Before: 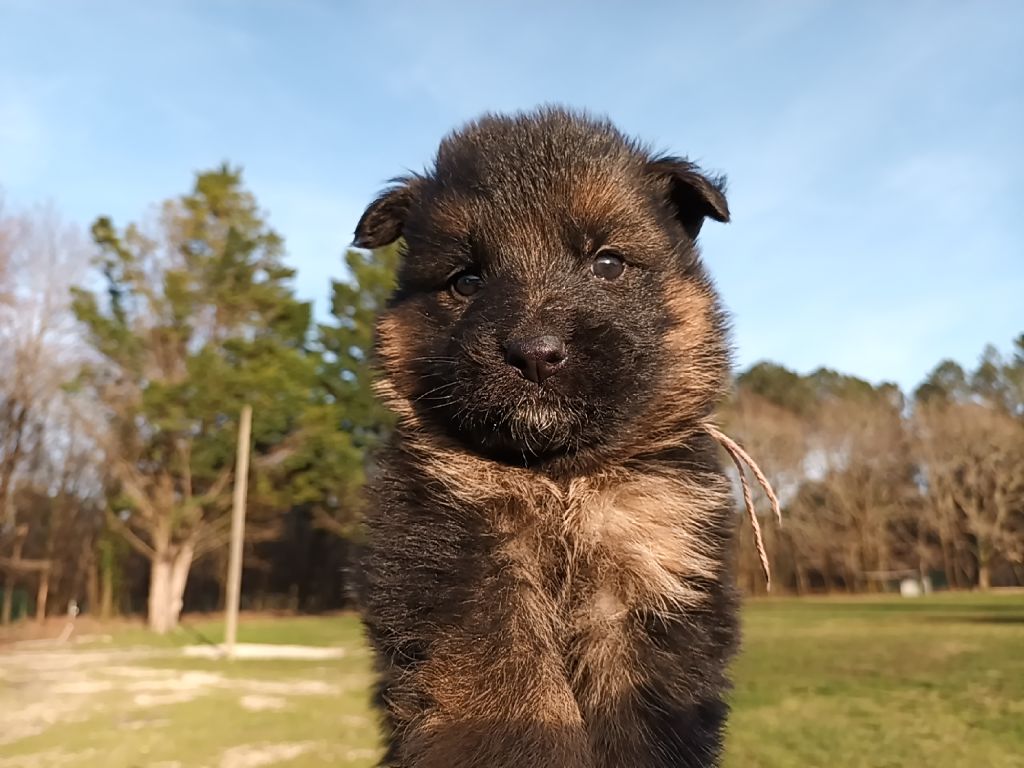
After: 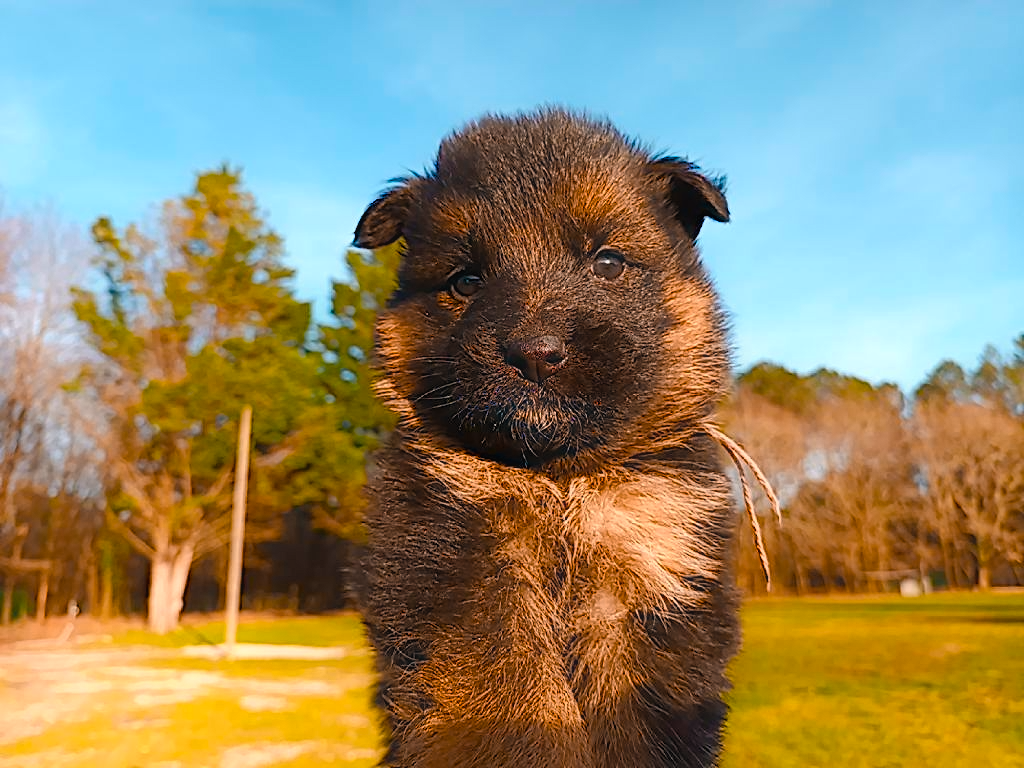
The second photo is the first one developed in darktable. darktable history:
color equalizer "cinematic": saturation › orange 1.11, saturation › yellow 1.11, saturation › cyan 1.11, saturation › blue 1.17, hue › red 6.83, hue › orange -14.63, hue › yellow -10.73, hue › blue -10.73, brightness › red 1.16, brightness › orange 1.24, brightness › yellow 1.11, brightness › green 0.86, brightness › blue 0.801, brightness › lavender 1.04, brightness › magenta 0.983
contrast equalizer "soft": y [[0.5, 0.496, 0.435, 0.435, 0.496, 0.5], [0.5 ×6], [0.5 ×6], [0 ×6], [0 ×6]]
diffuse or sharpen "diffusion": radius span 100, 1st order speed 50%, 2nd order speed 50%, 3rd order speed 50%, 4th order speed 50% | blend: blend mode normal, opacity 25%; mask: uniform (no mask)
diffuse or sharpen "sharpen demosaicing: AA filter": edge sensitivity 1, 1st order anisotropy 100%, 2nd order anisotropy 100%, 3rd order anisotropy 100%, 4th order anisotropy 100%, 1st order speed -25%, 2nd order speed -25%, 3rd order speed -25%, 4th order speed -25%
haze removal: strength -0.1, adaptive false
color balance rgb "medium contrast": perceptual brilliance grading › highlights 20%, perceptual brilliance grading › mid-tones 10%, perceptual brilliance grading › shadows -20%
color balance rgb: perceptual saturation grading › global saturation 20%, perceptual saturation grading › highlights -25%, perceptual saturation grading › shadows 25%, global vibrance 50%
